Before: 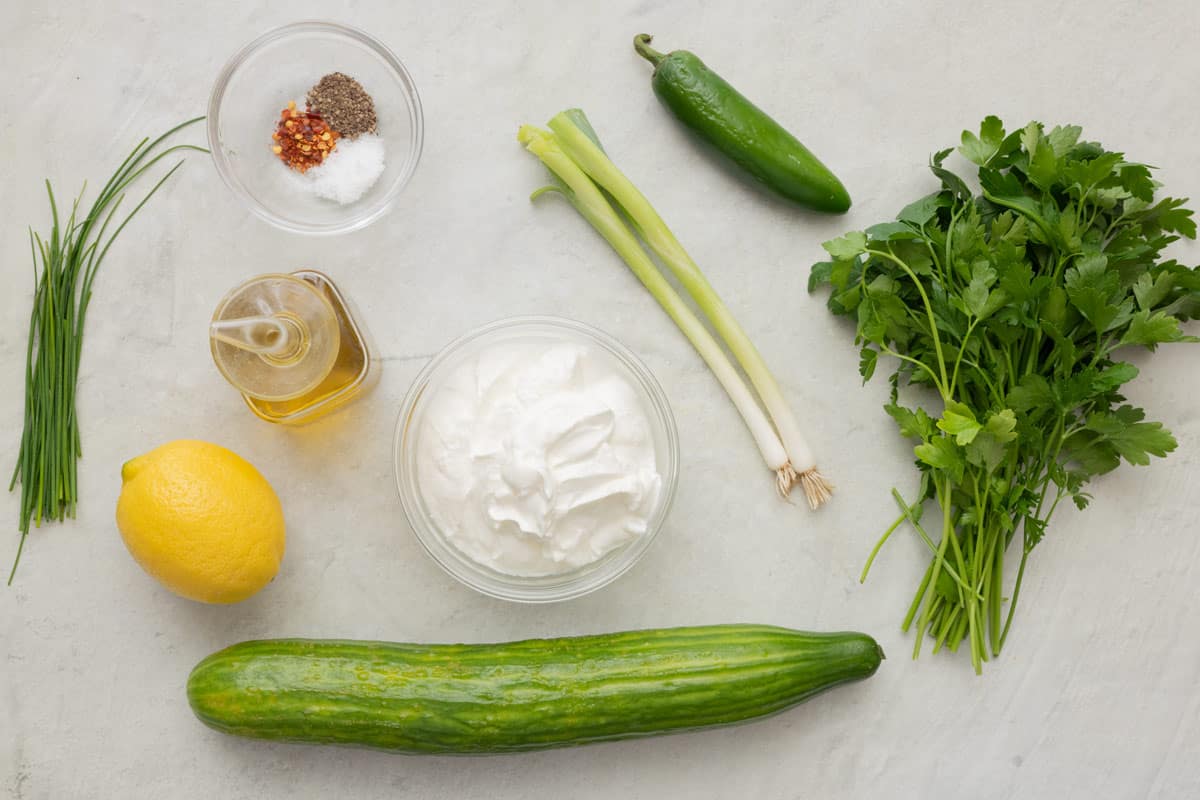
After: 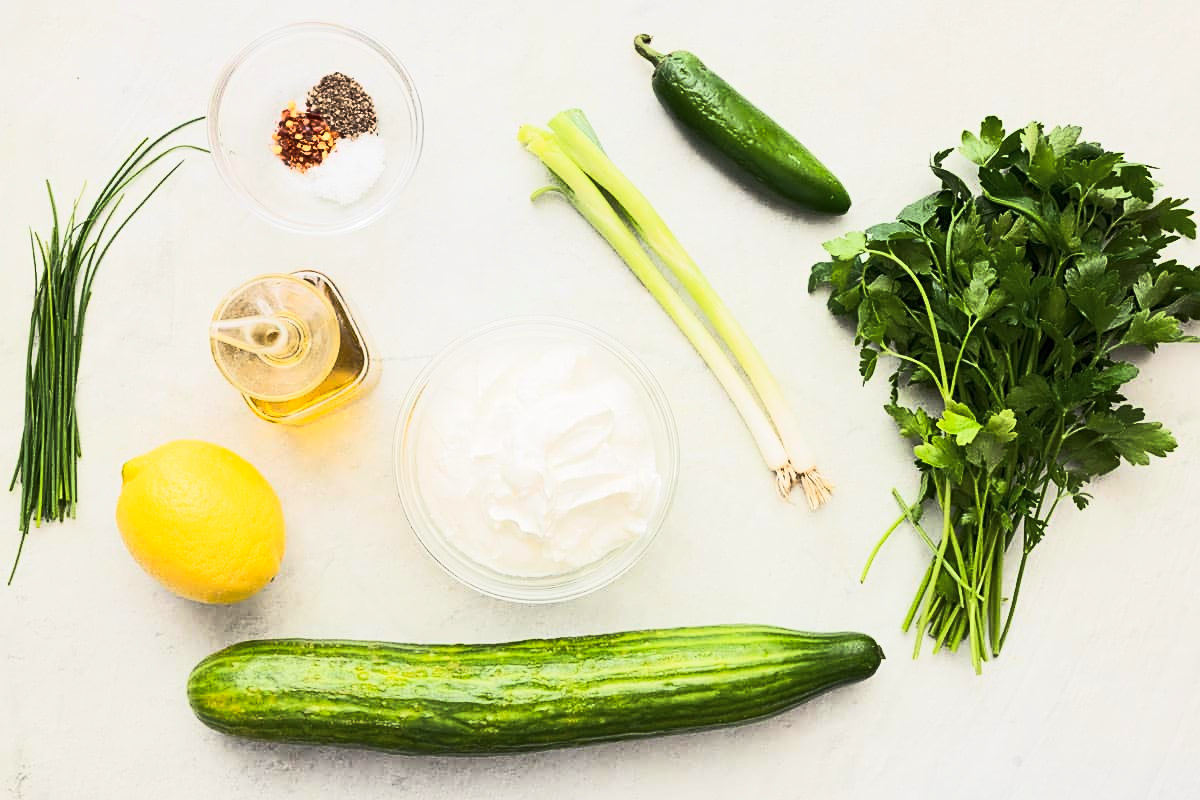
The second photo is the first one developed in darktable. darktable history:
sharpen: on, module defaults
tone curve: curves: ch0 [(0, 0) (0.427, 0.375) (0.616, 0.801) (1, 1)], color space Lab, linked channels, preserve colors none
